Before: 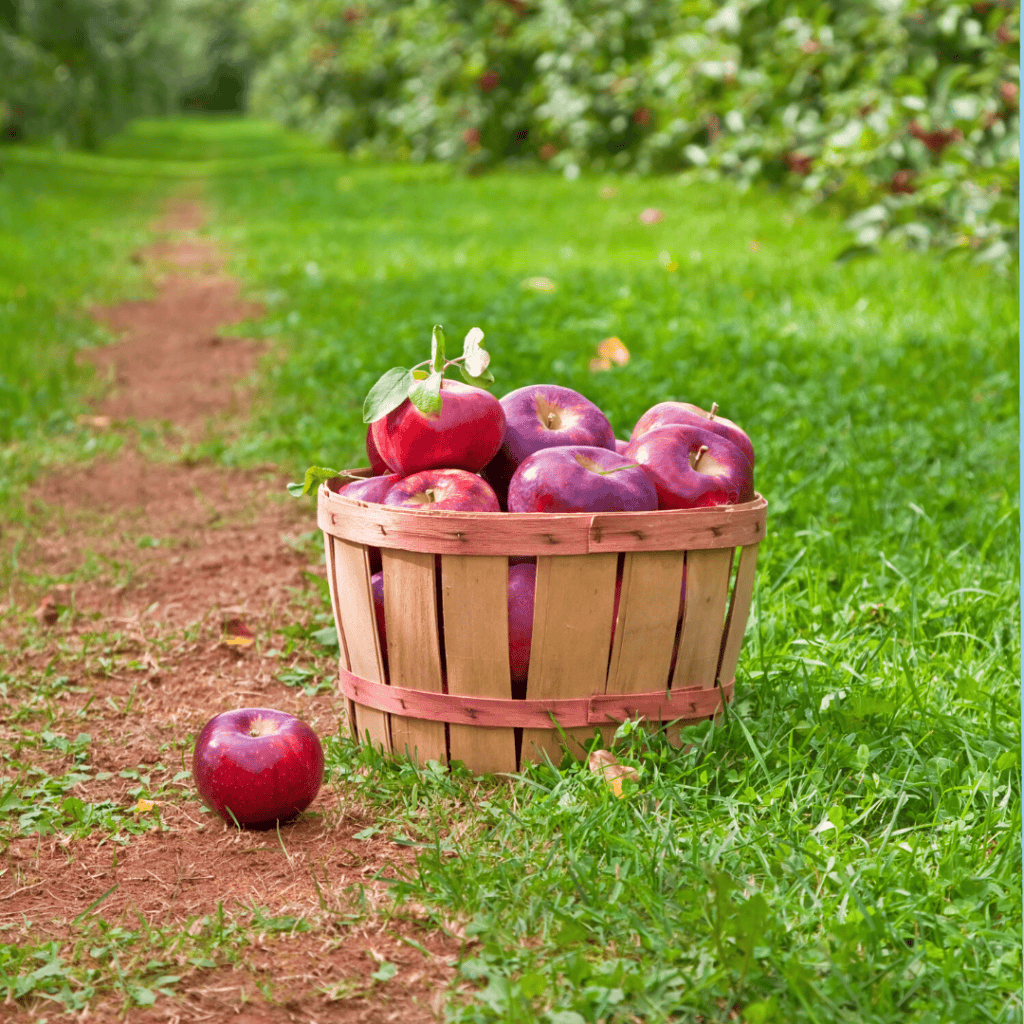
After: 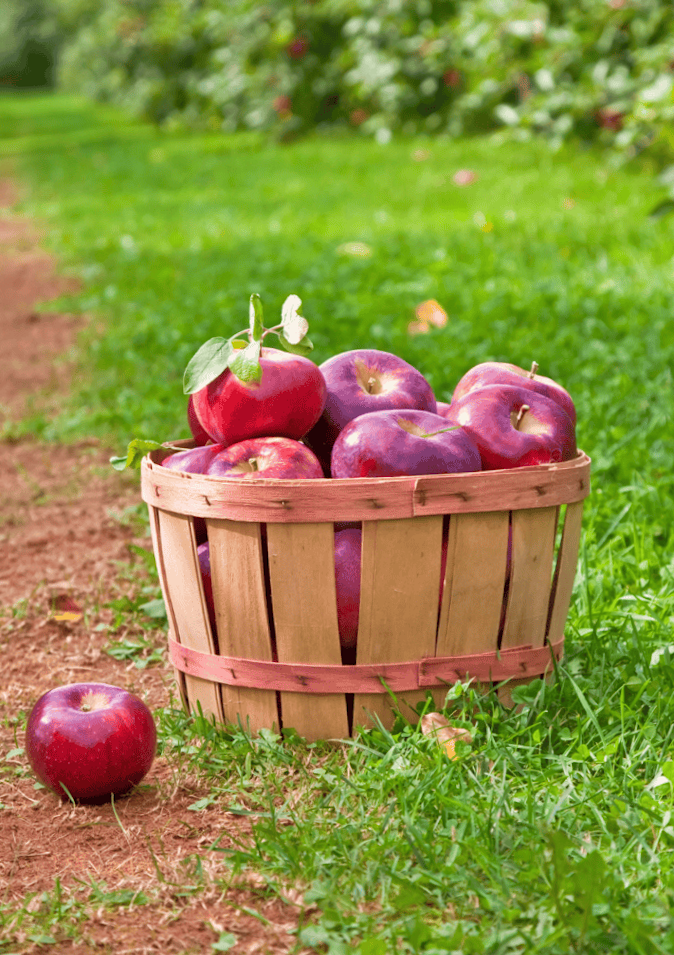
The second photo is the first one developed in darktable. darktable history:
rotate and perspective: rotation -2°, crop left 0.022, crop right 0.978, crop top 0.049, crop bottom 0.951
crop: left 16.899%, right 16.556%
